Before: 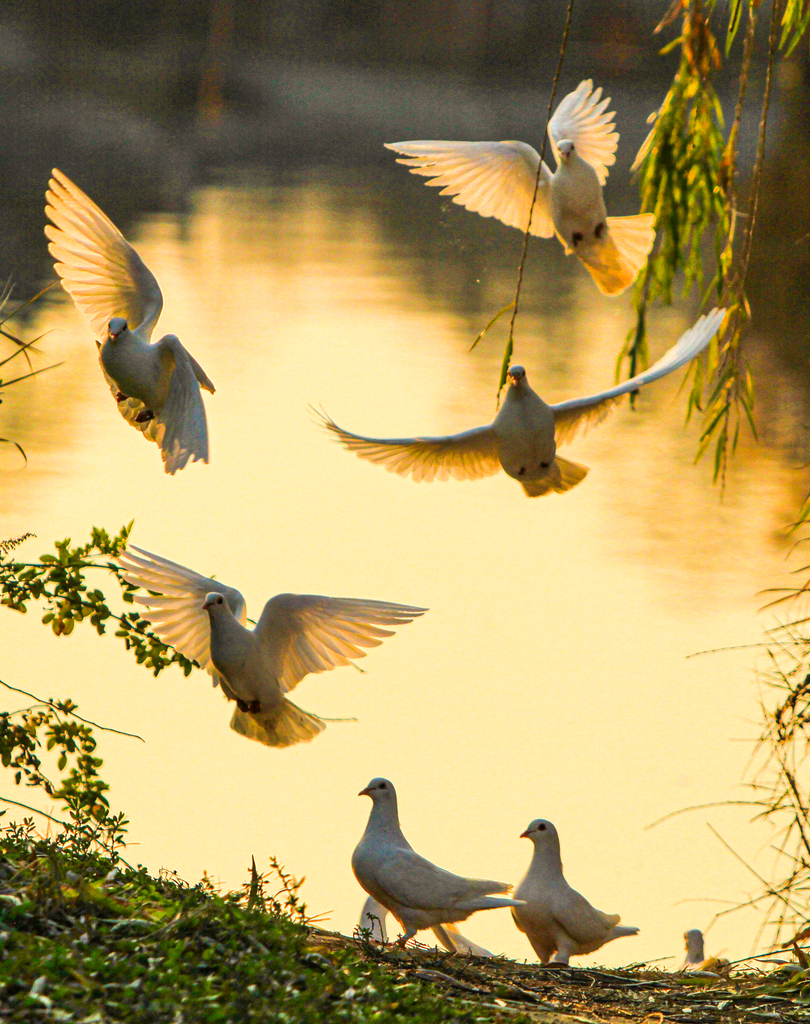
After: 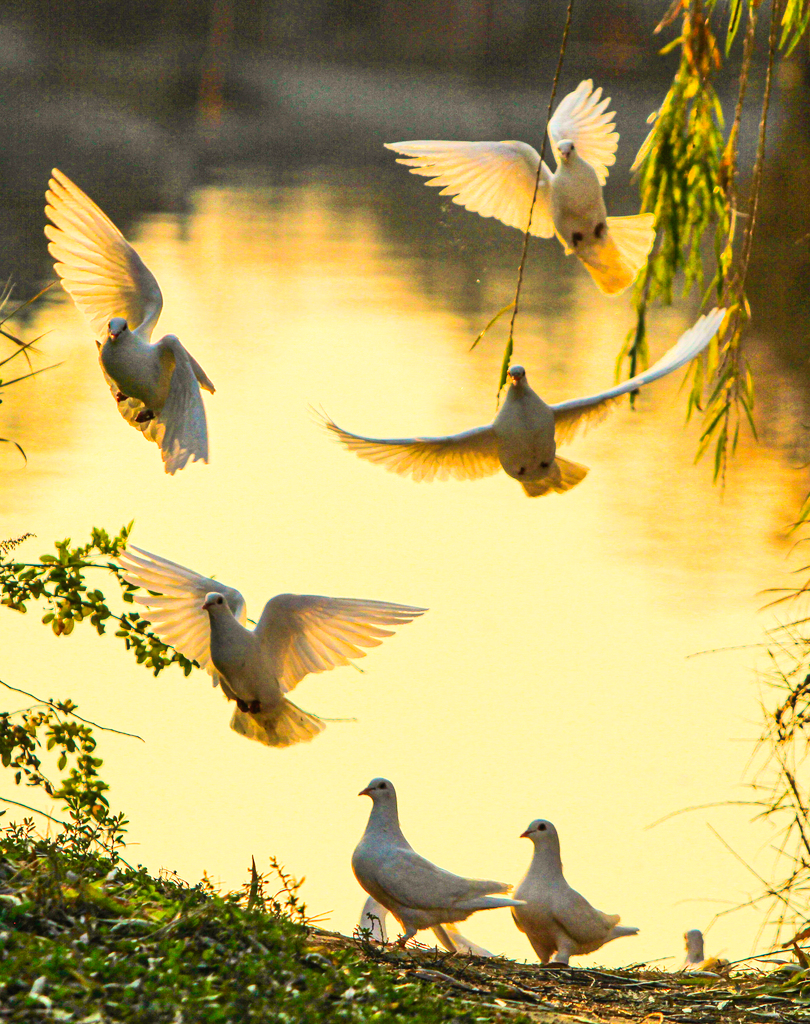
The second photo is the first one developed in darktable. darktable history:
contrast brightness saturation: contrast 0.202, brightness 0.149, saturation 0.14
